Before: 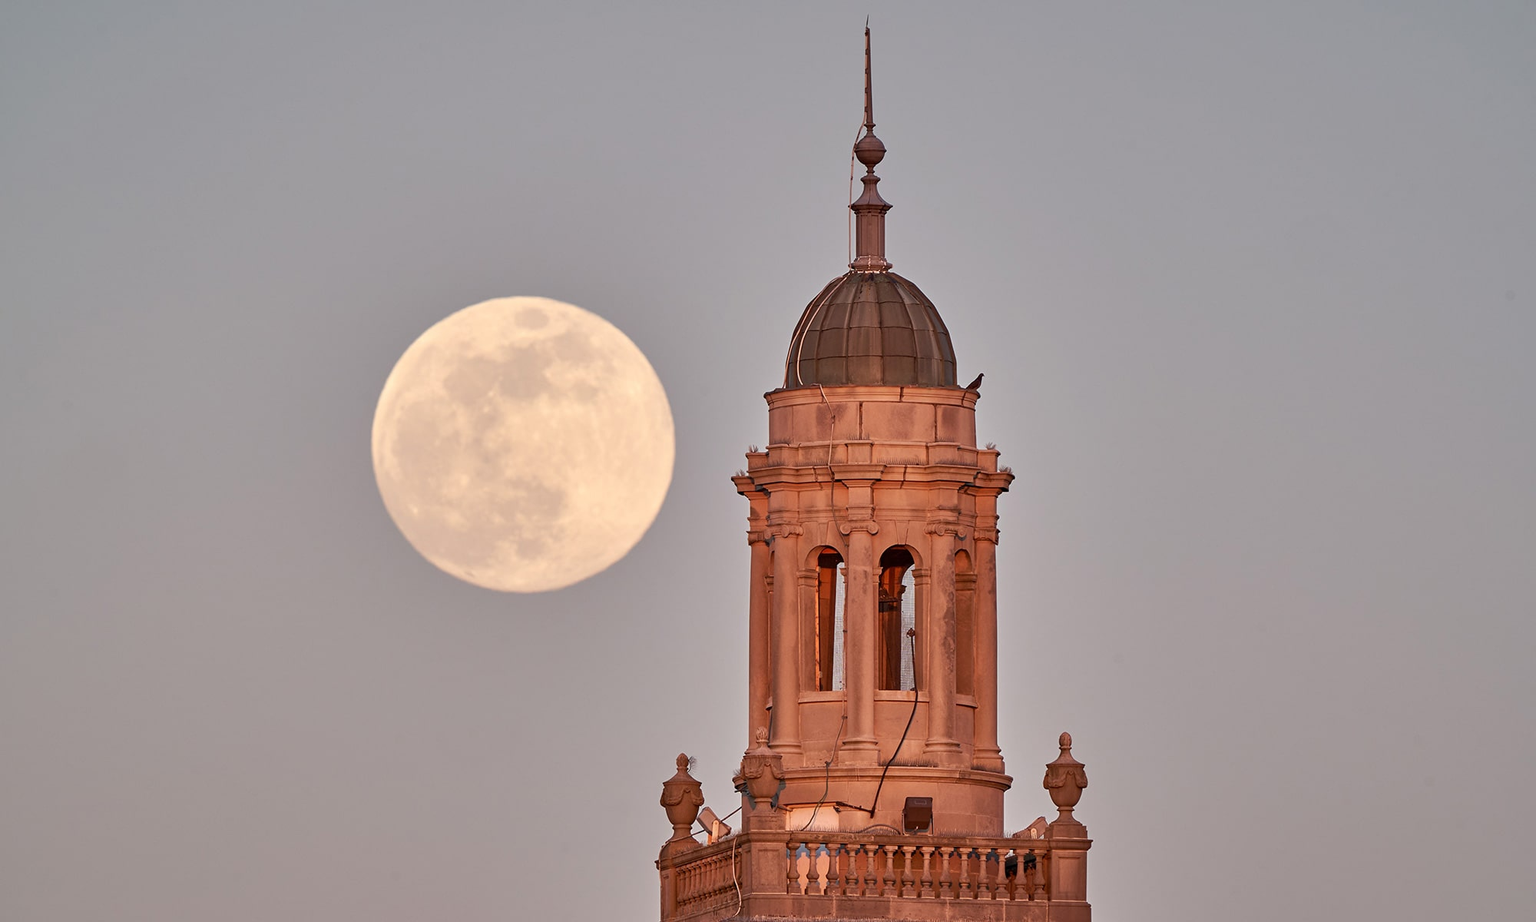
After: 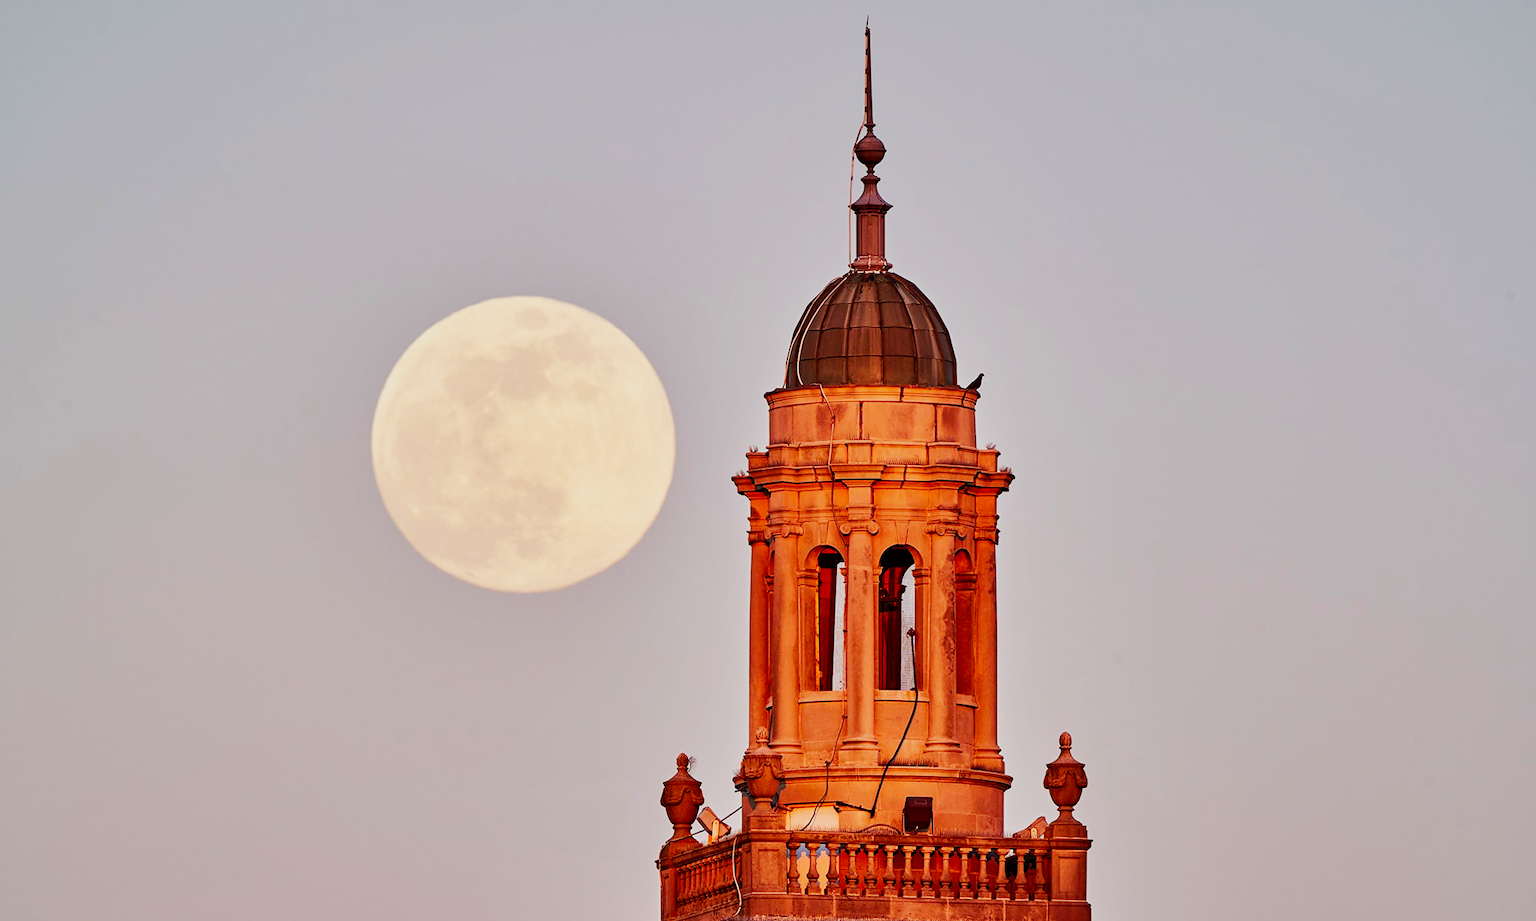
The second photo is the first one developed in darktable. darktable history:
color balance rgb: perceptual saturation grading › global saturation 25%, perceptual brilliance grading › mid-tones 10%, perceptual brilliance grading › shadows 15%, global vibrance 20%
sigmoid: contrast 2, skew -0.2, preserve hue 0%, red attenuation 0.1, red rotation 0.035, green attenuation 0.1, green rotation -0.017, blue attenuation 0.15, blue rotation -0.052, base primaries Rec2020
